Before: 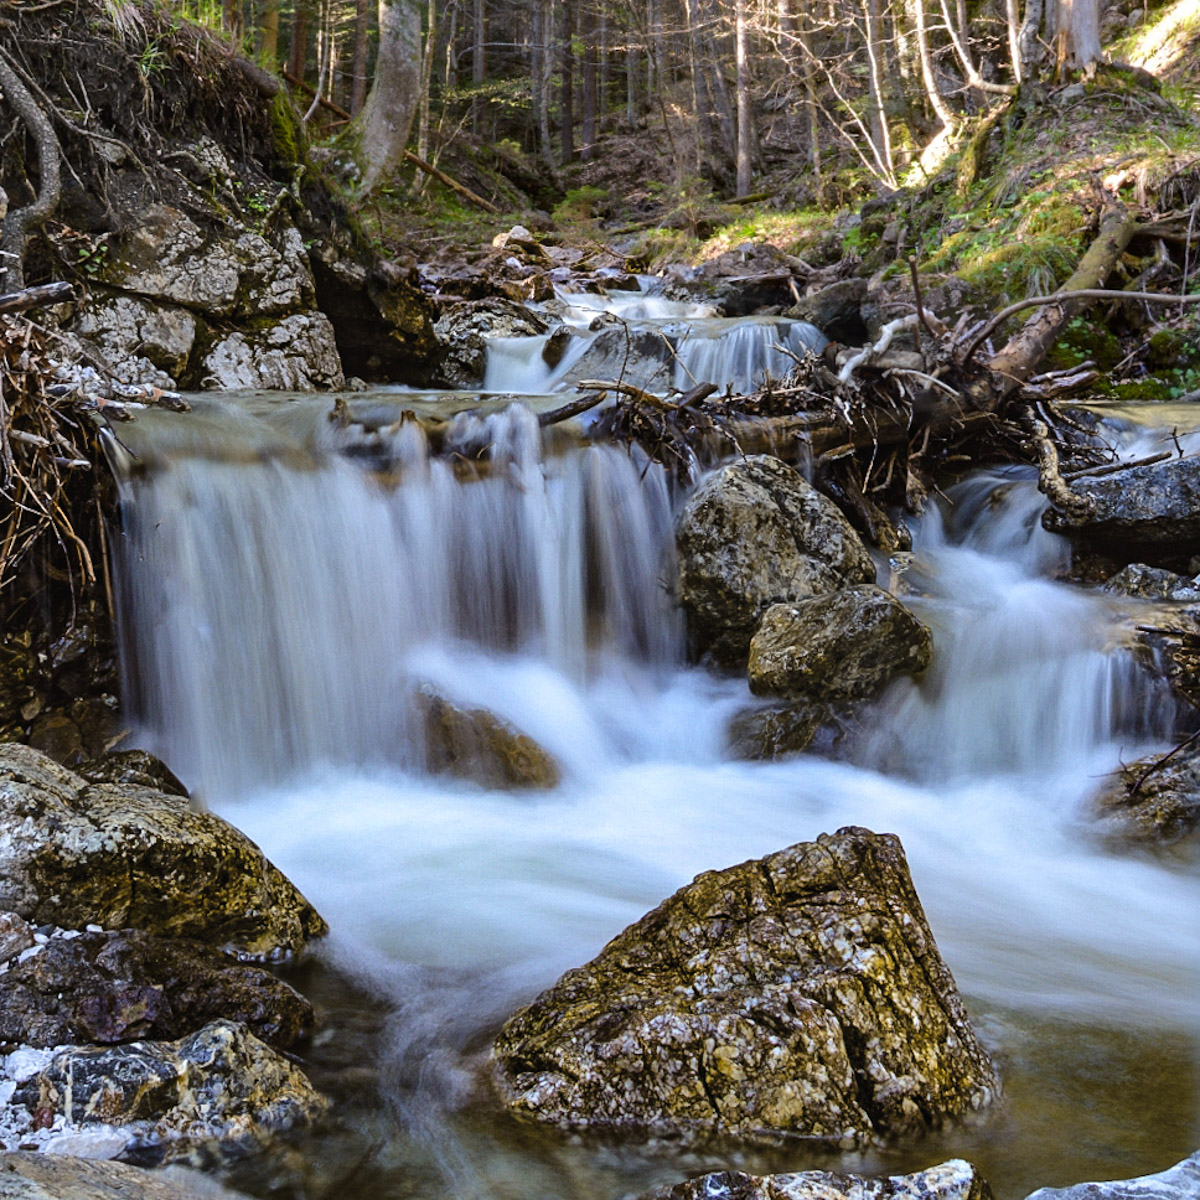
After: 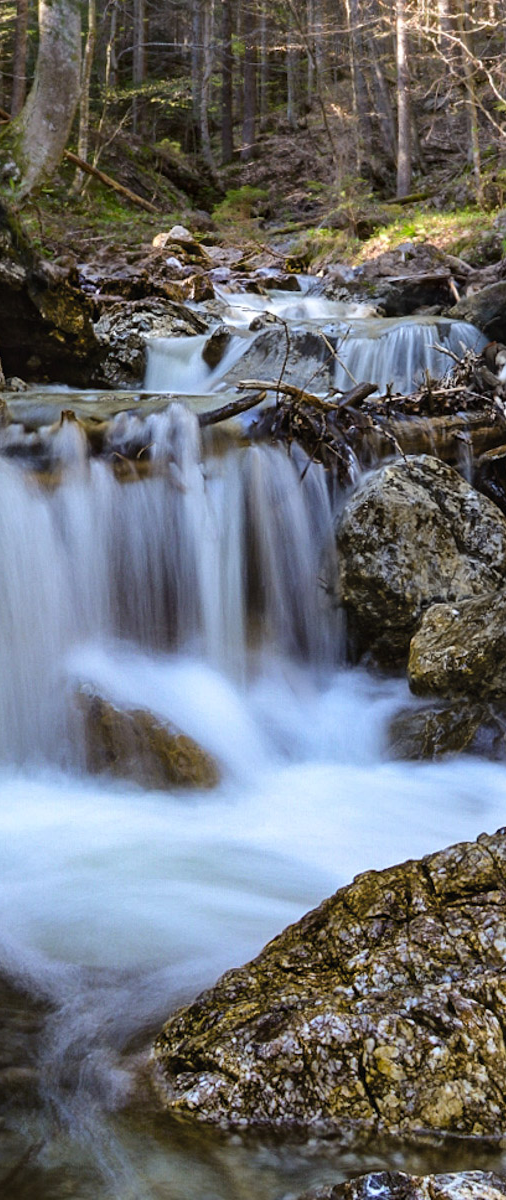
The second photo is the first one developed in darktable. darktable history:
crop: left 28.345%, right 29.447%
